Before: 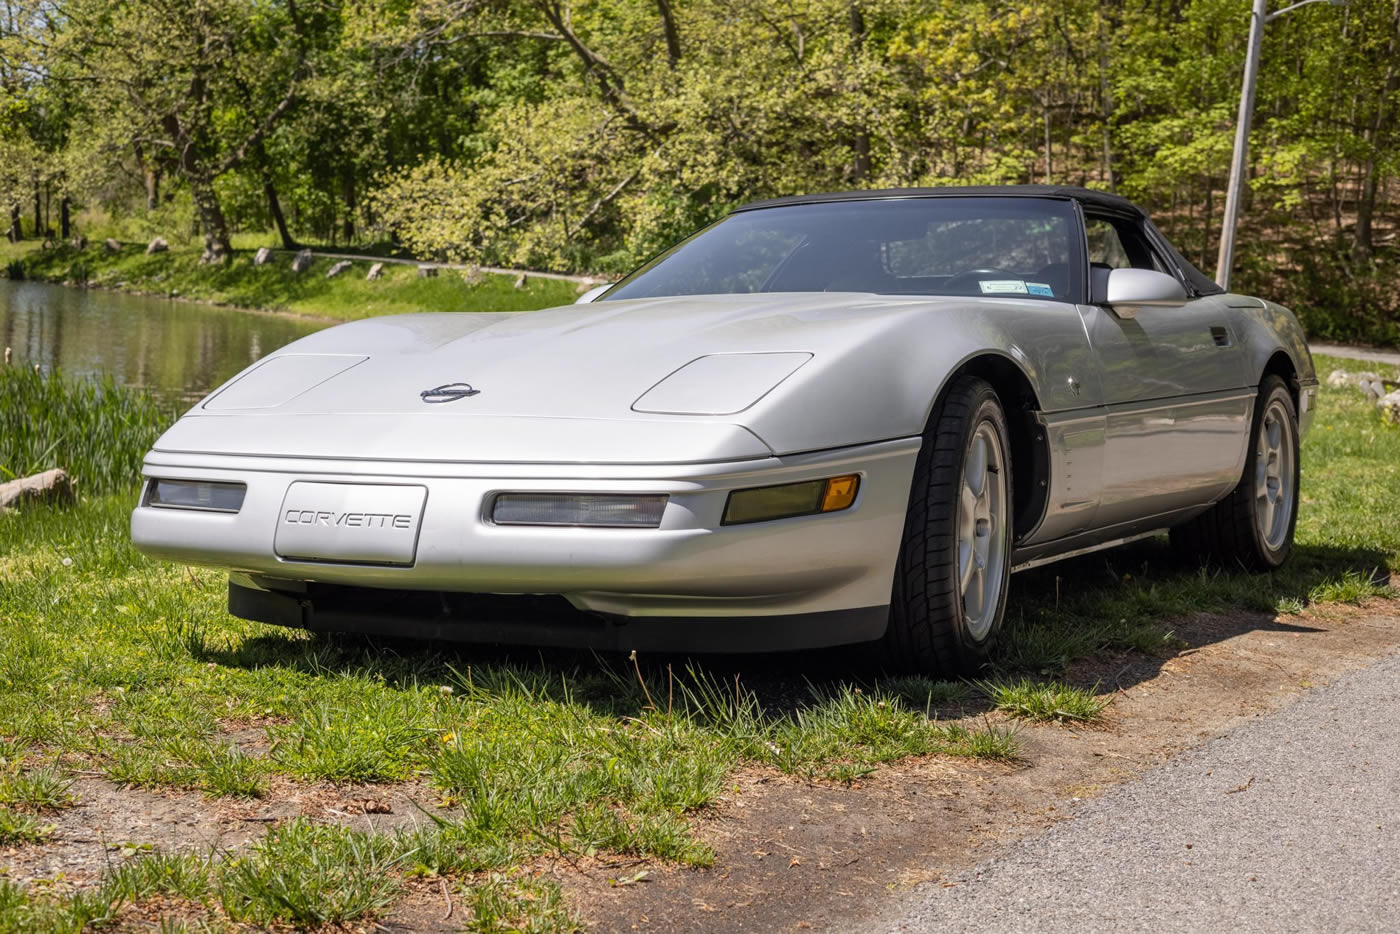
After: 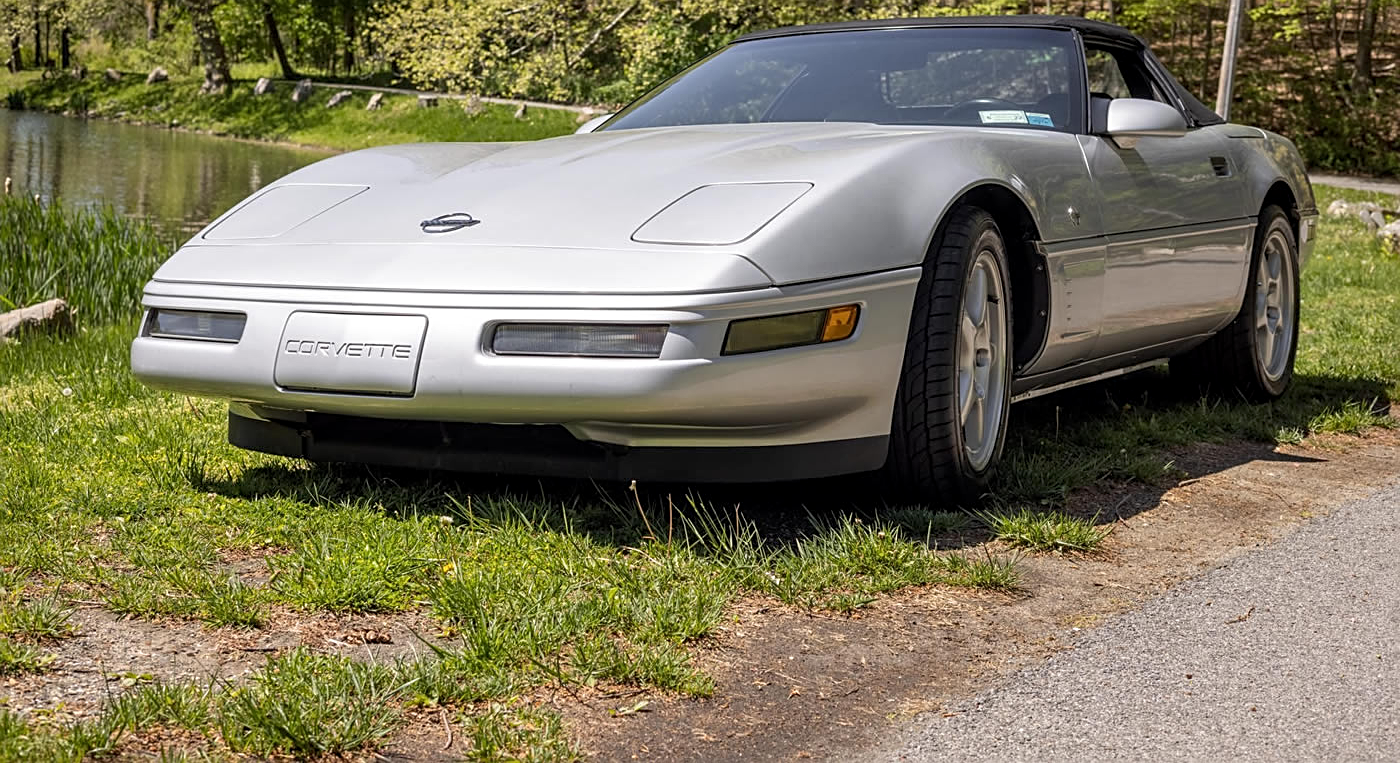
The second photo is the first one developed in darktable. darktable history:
crop and rotate: top 18.285%
local contrast: highlights 100%, shadows 100%, detail 119%, midtone range 0.2
sharpen: on, module defaults
